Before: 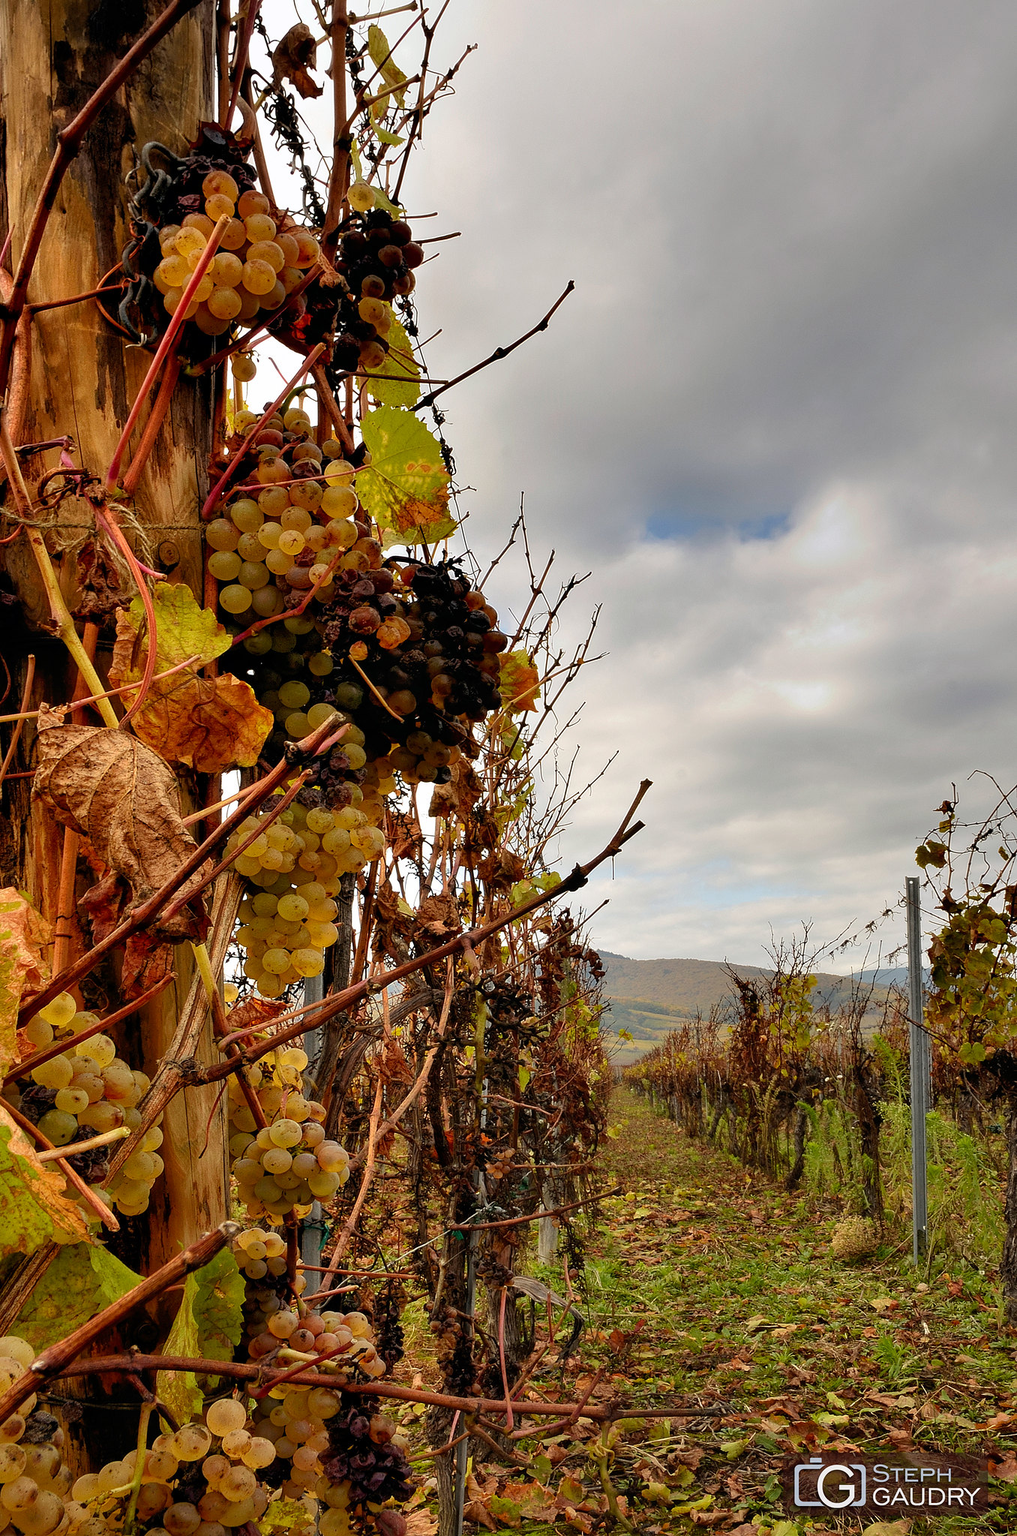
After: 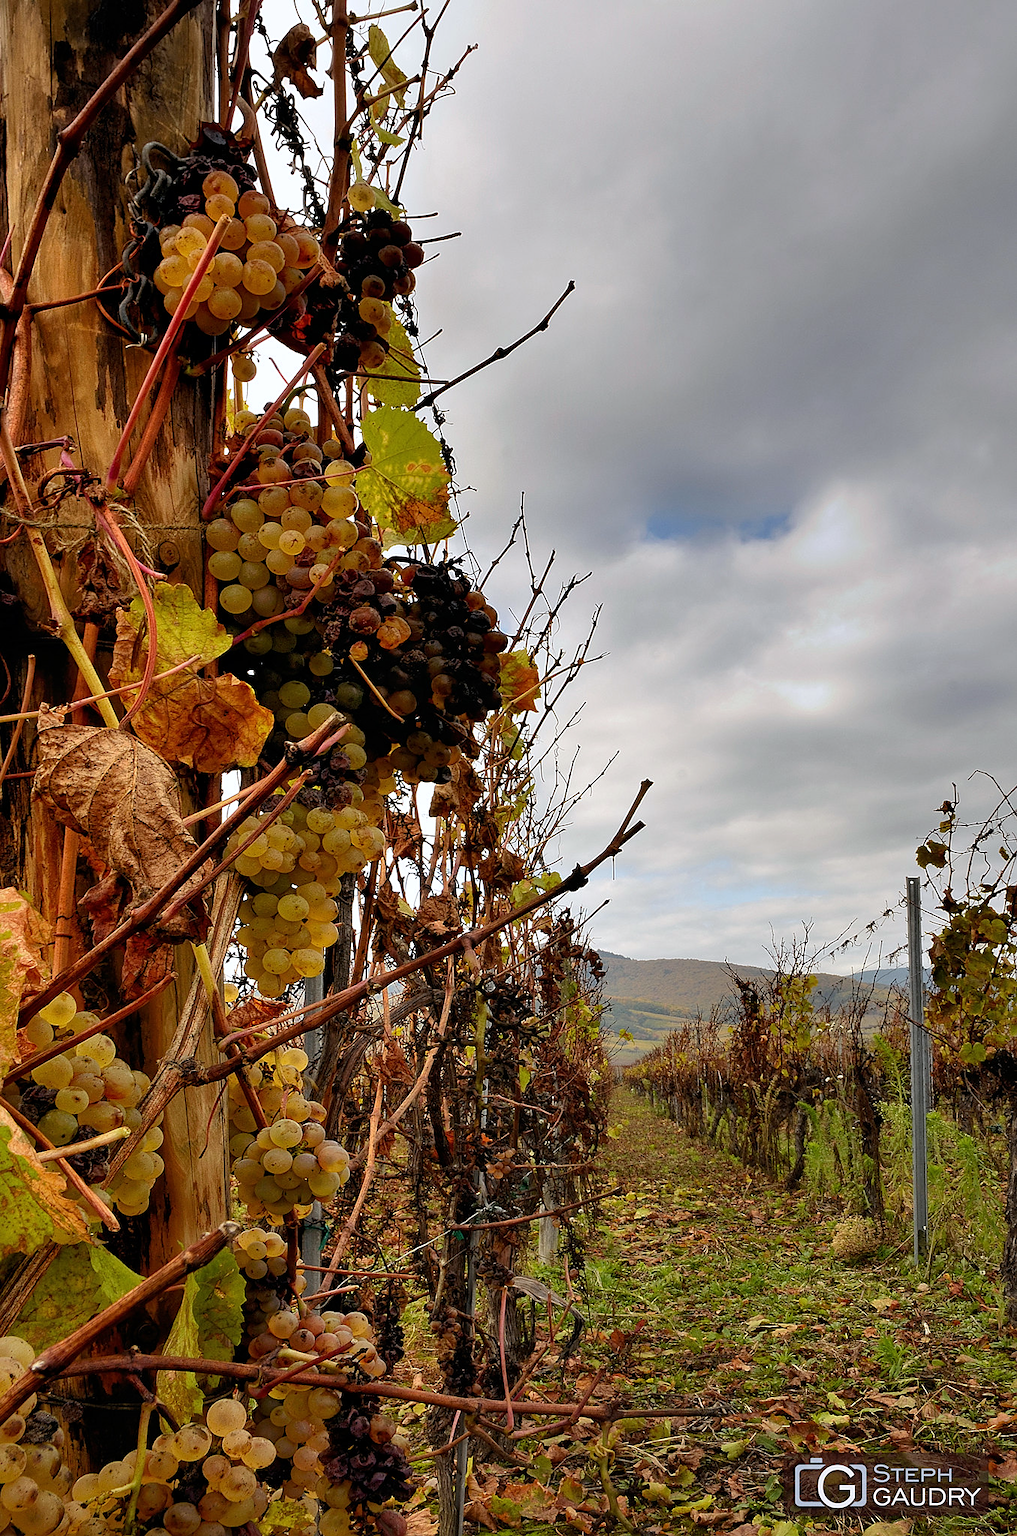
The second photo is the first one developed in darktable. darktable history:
levels: levels [0, 0.51, 1]
sharpen: amount 0.2
white balance: red 0.983, blue 1.036
